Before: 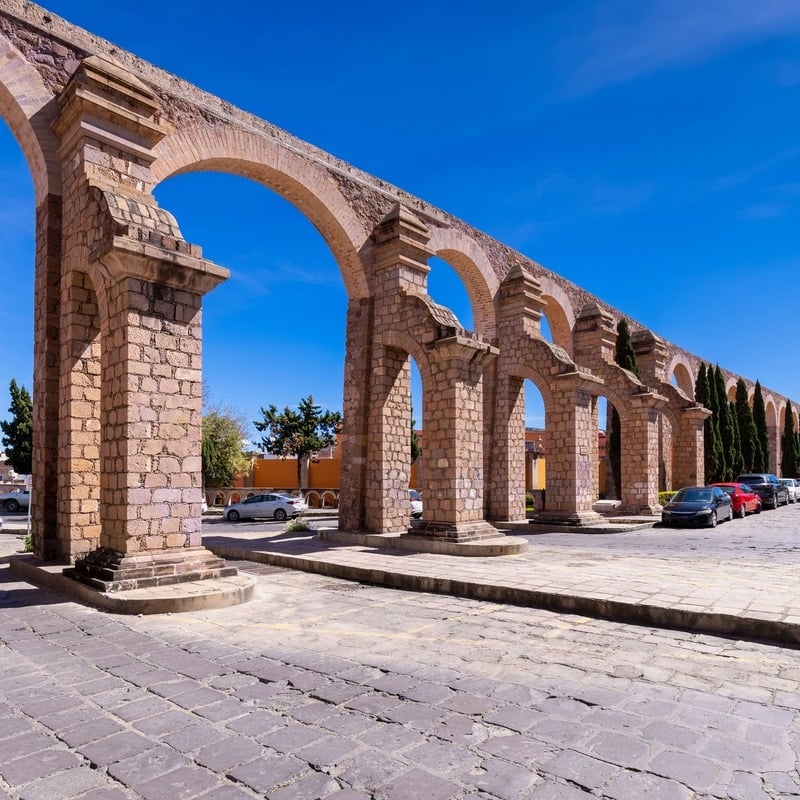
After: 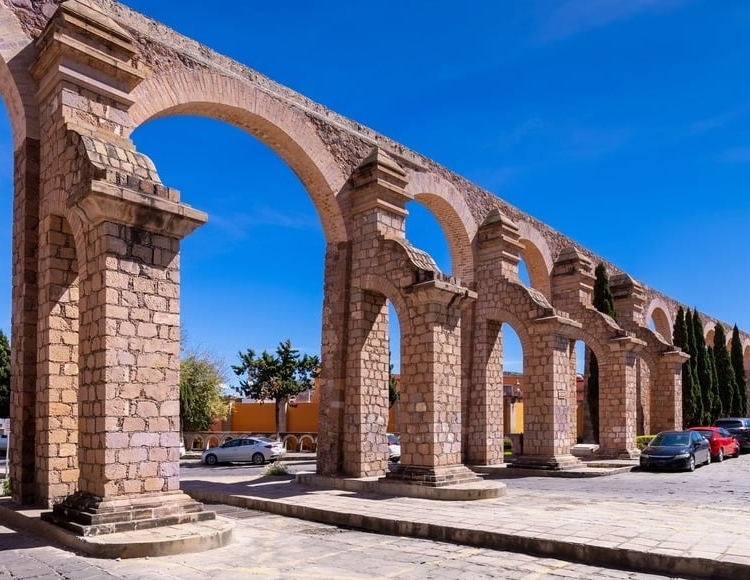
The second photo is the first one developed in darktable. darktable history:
crop: left 2.873%, top 7.036%, right 3.296%, bottom 20.341%
